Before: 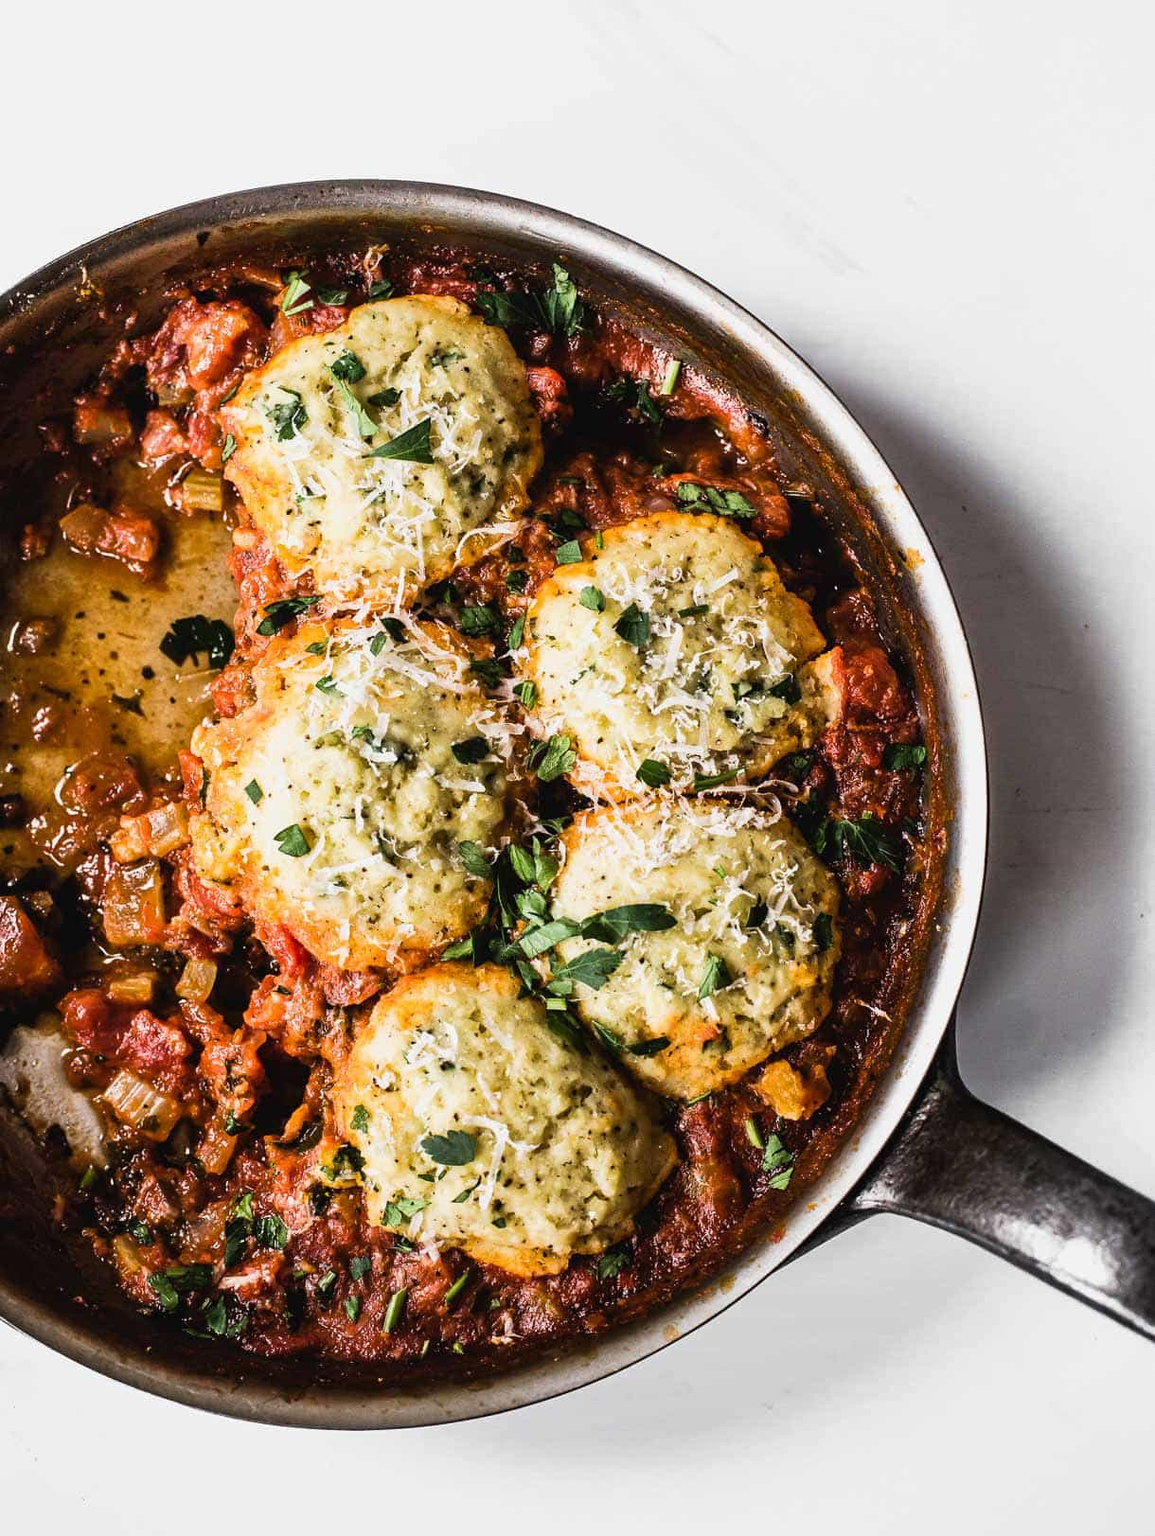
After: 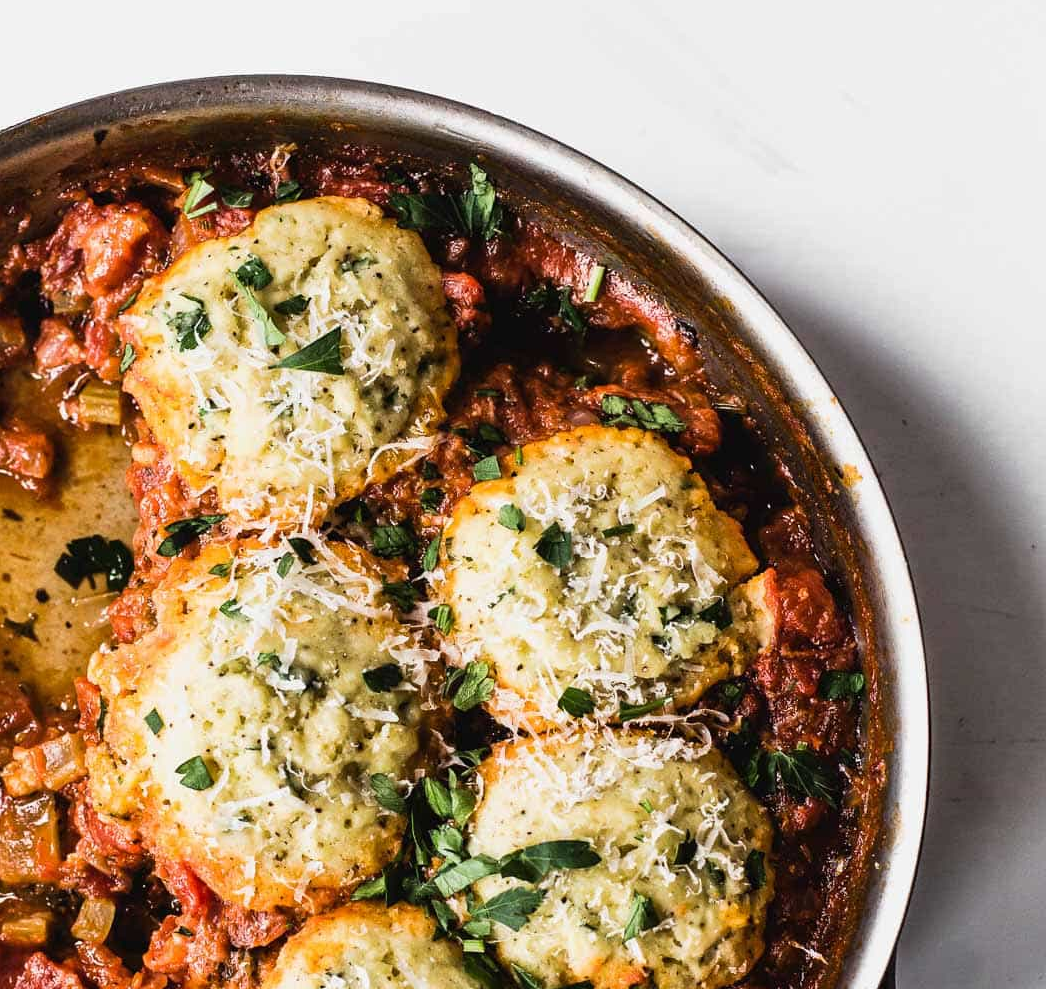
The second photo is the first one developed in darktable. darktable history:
crop and rotate: left 9.417%, top 7.106%, right 4.843%, bottom 31.909%
